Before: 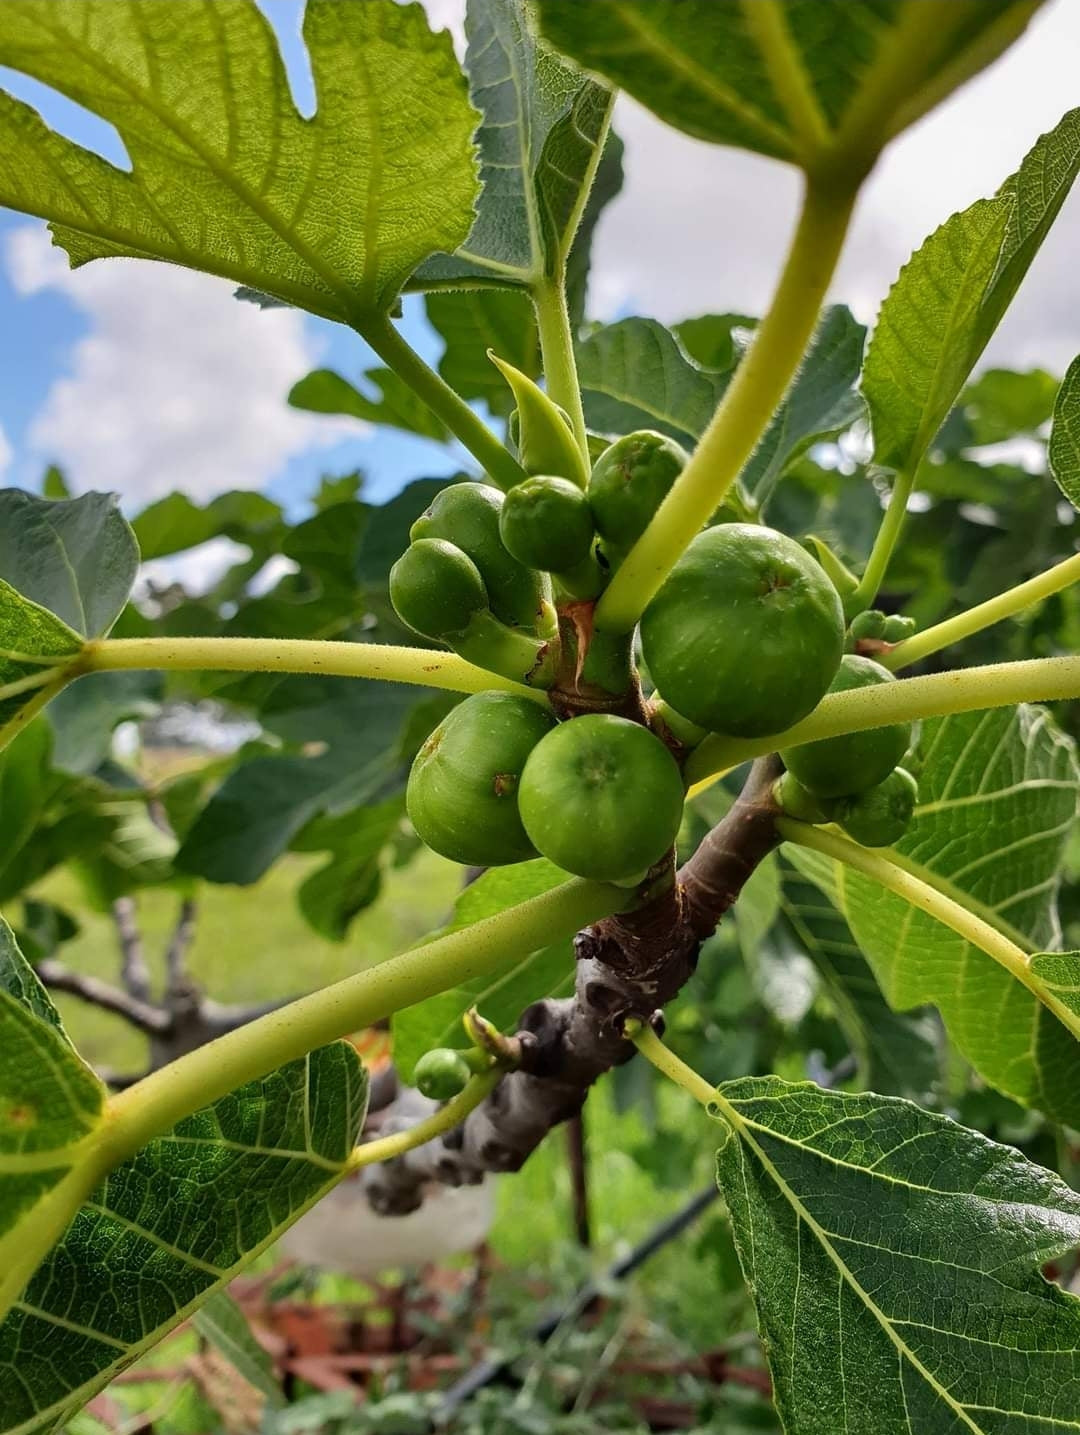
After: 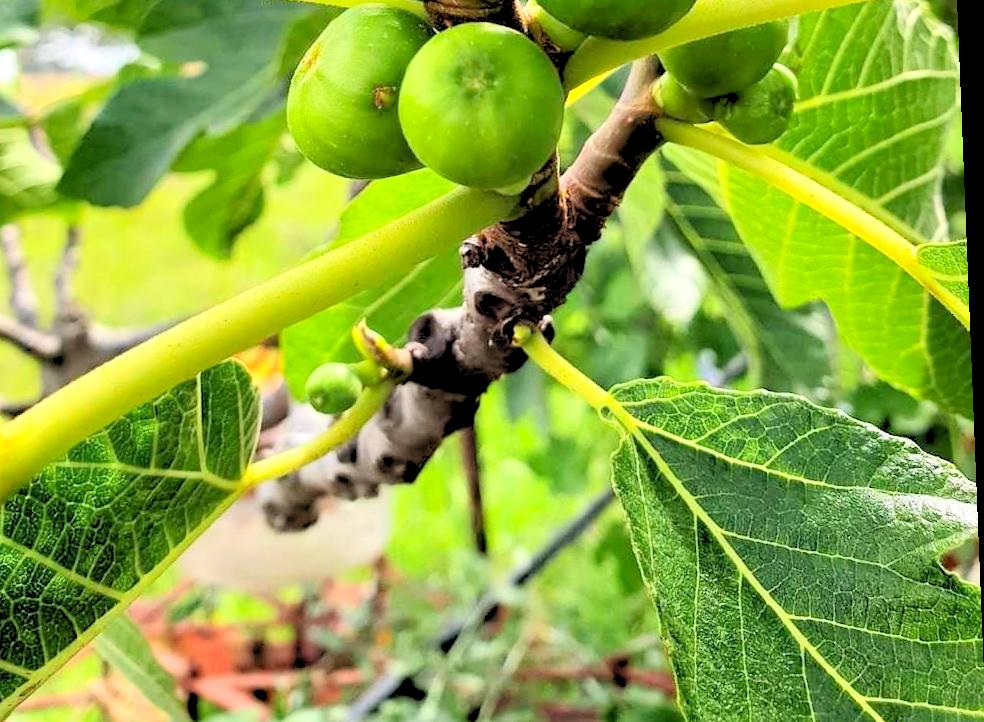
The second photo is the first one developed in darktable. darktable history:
exposure: black level correction 0, exposure 1 EV, compensate exposure bias true, compensate highlight preservation false
crop and rotate: left 13.306%, top 48.129%, bottom 2.928%
rgb levels: preserve colors sum RGB, levels [[0.038, 0.433, 0.934], [0, 0.5, 1], [0, 0.5, 1]]
rotate and perspective: rotation -2.29°, automatic cropping off
contrast brightness saturation: contrast 0.2, brightness 0.16, saturation 0.22
